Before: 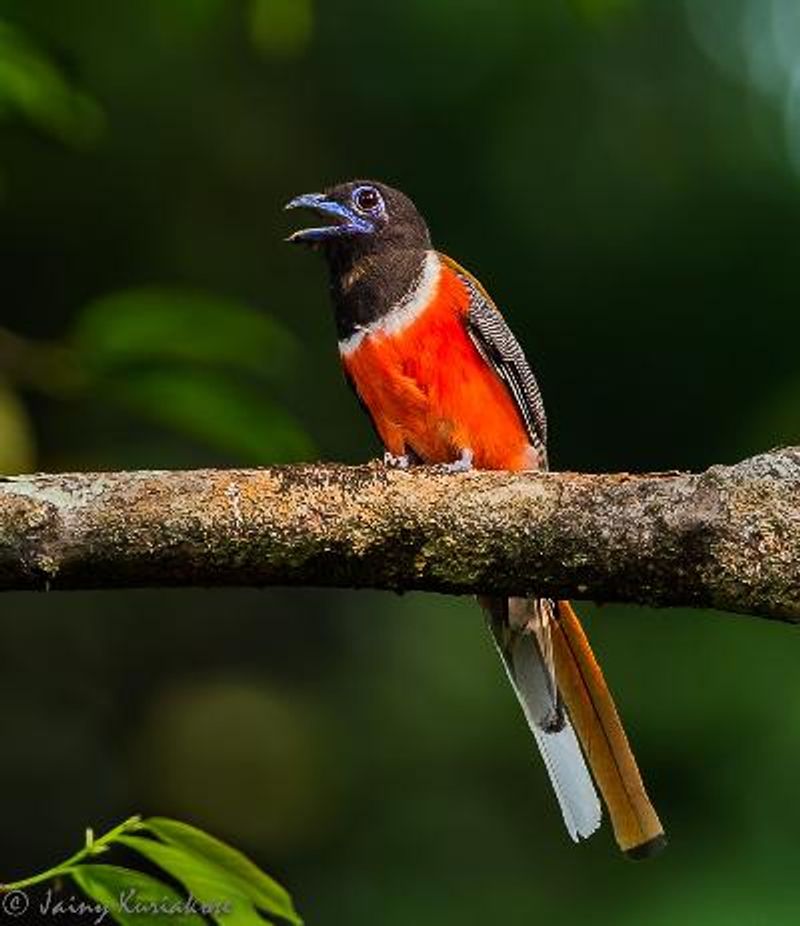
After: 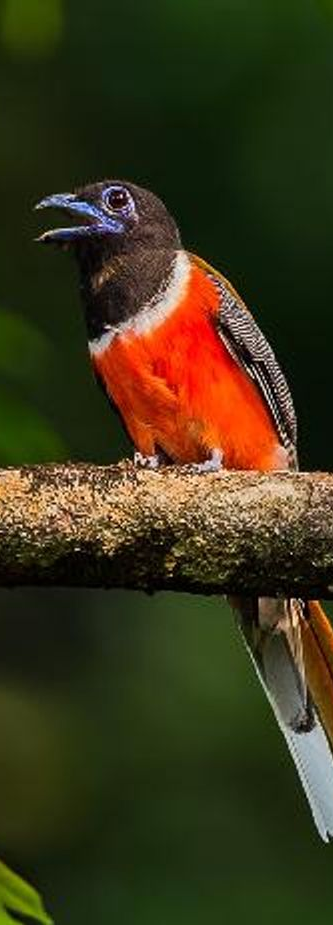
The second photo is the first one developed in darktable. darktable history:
tone equalizer: on, module defaults
crop: left 31.296%, right 26.967%
